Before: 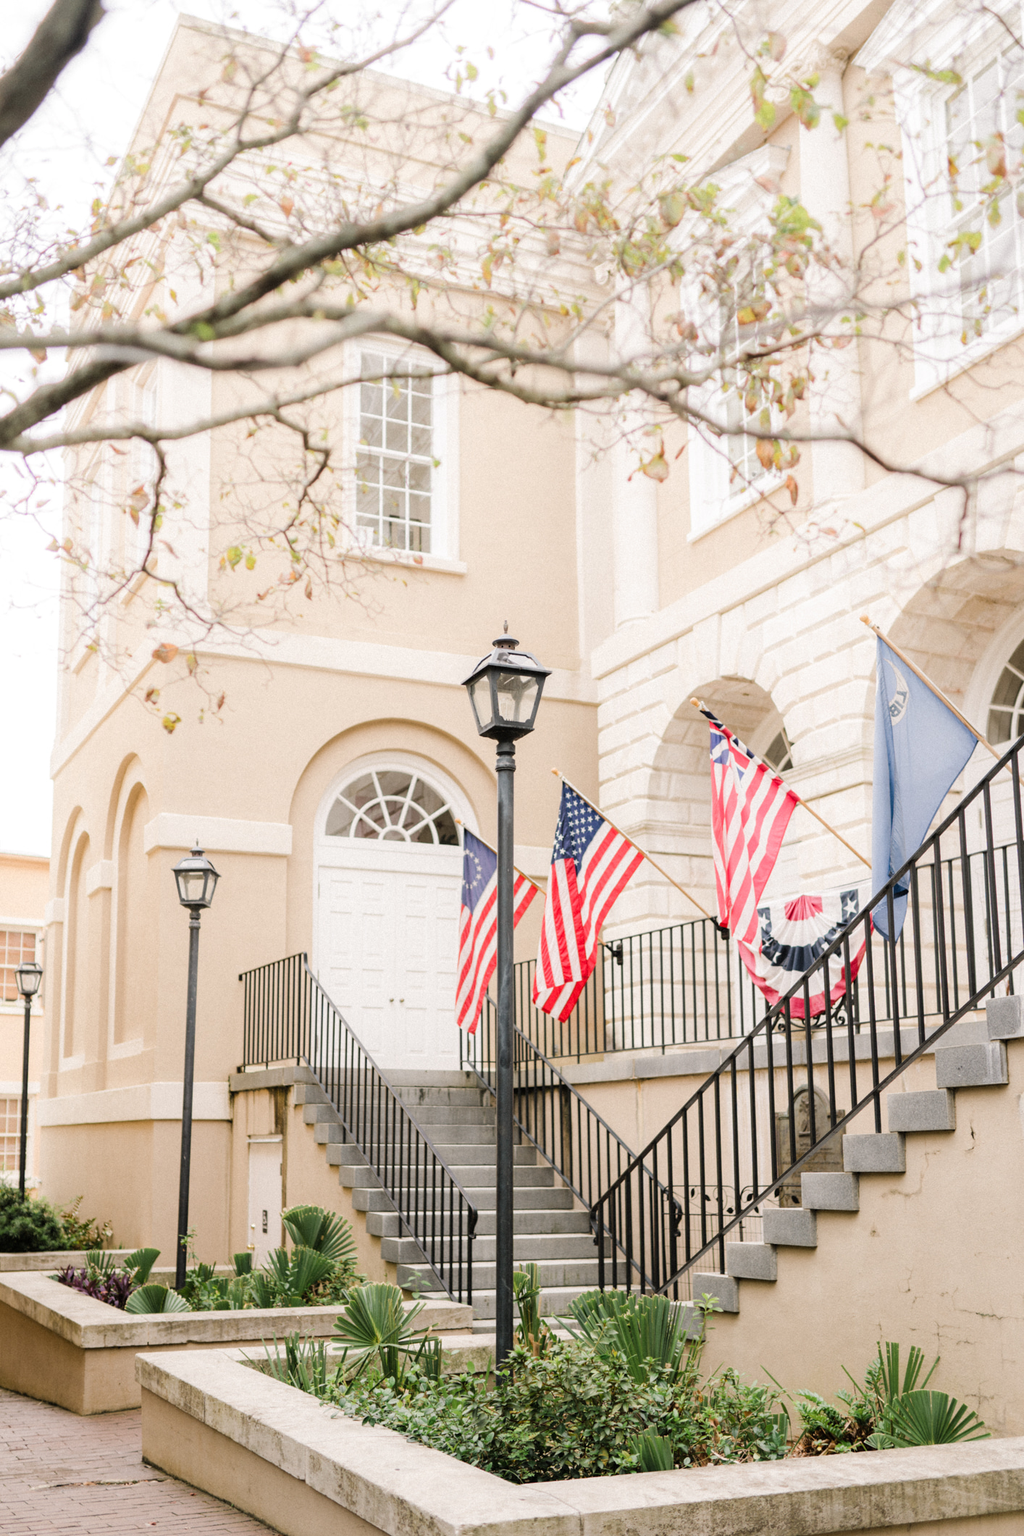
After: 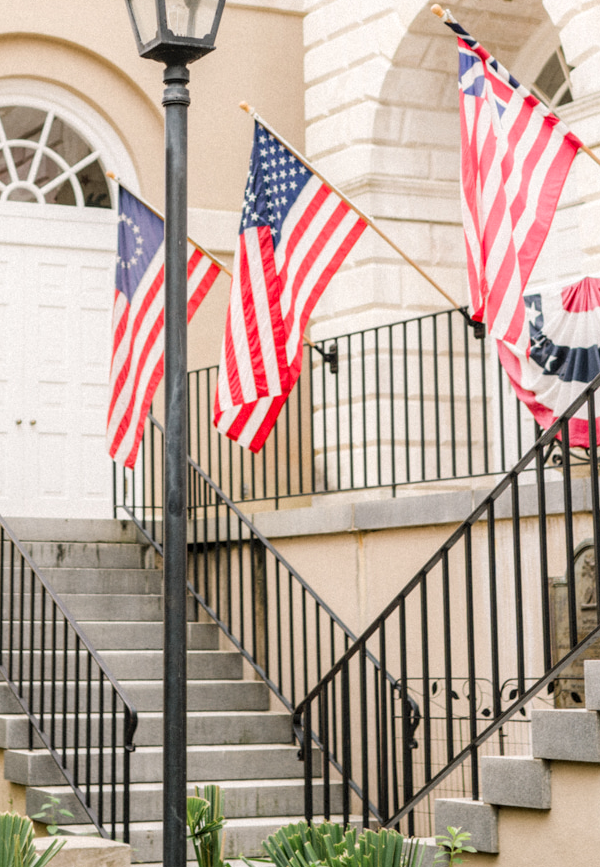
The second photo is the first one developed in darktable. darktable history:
local contrast: on, module defaults
levels: levels [0, 0.478, 1]
crop: left 36.95%, top 45.232%, right 20.573%, bottom 13.847%
